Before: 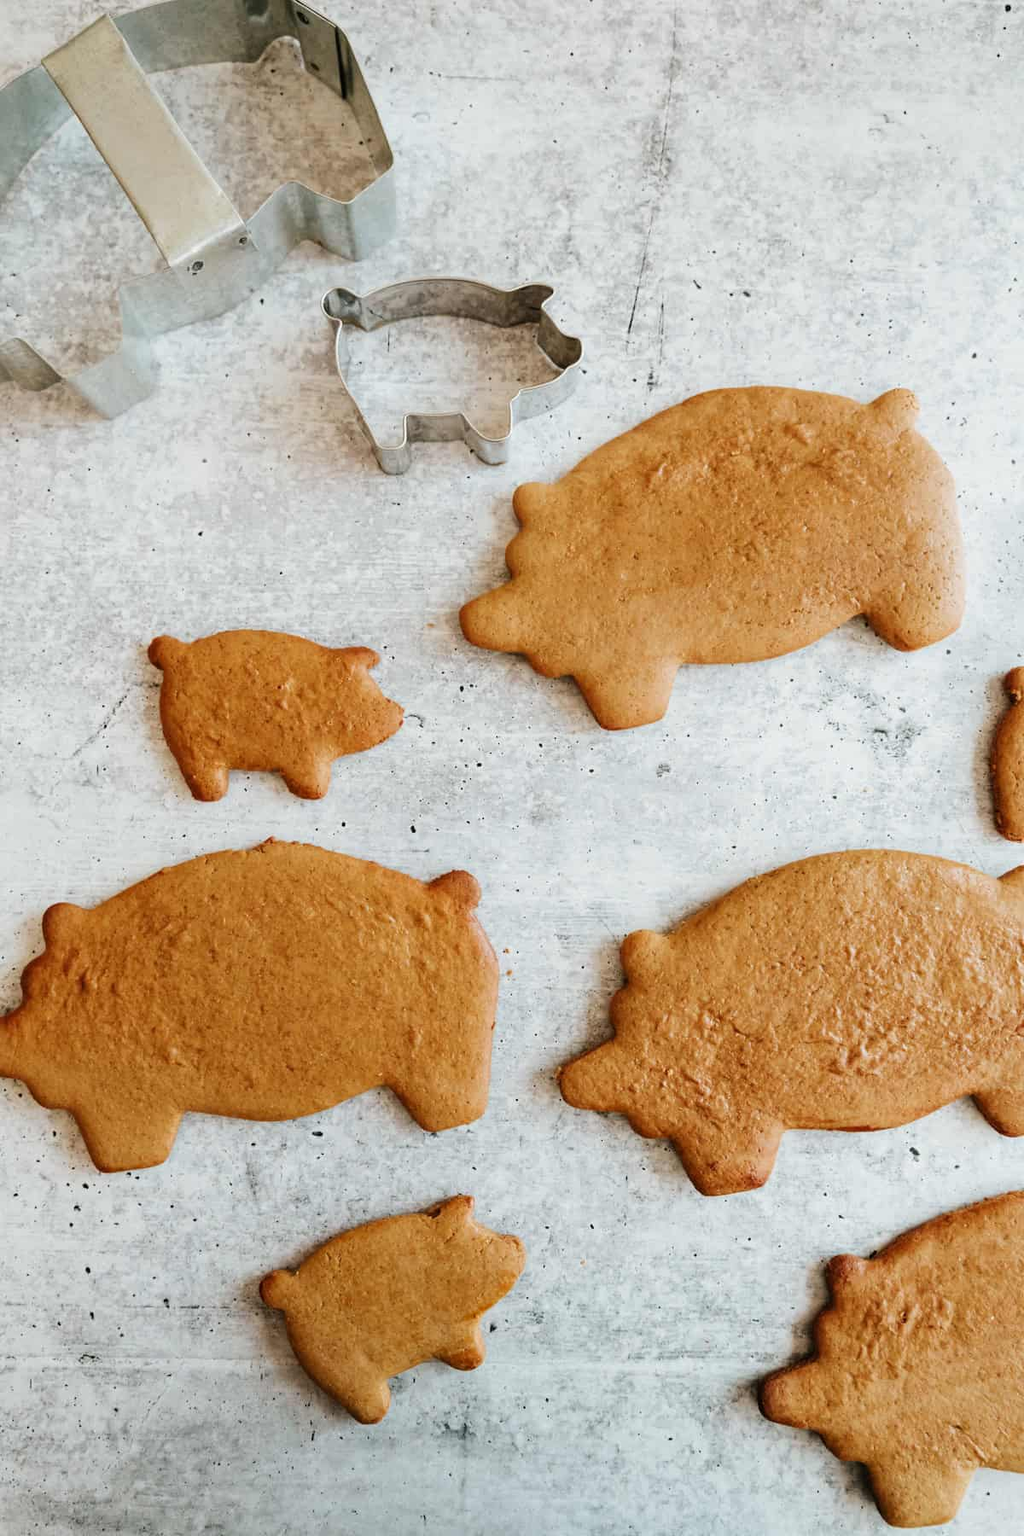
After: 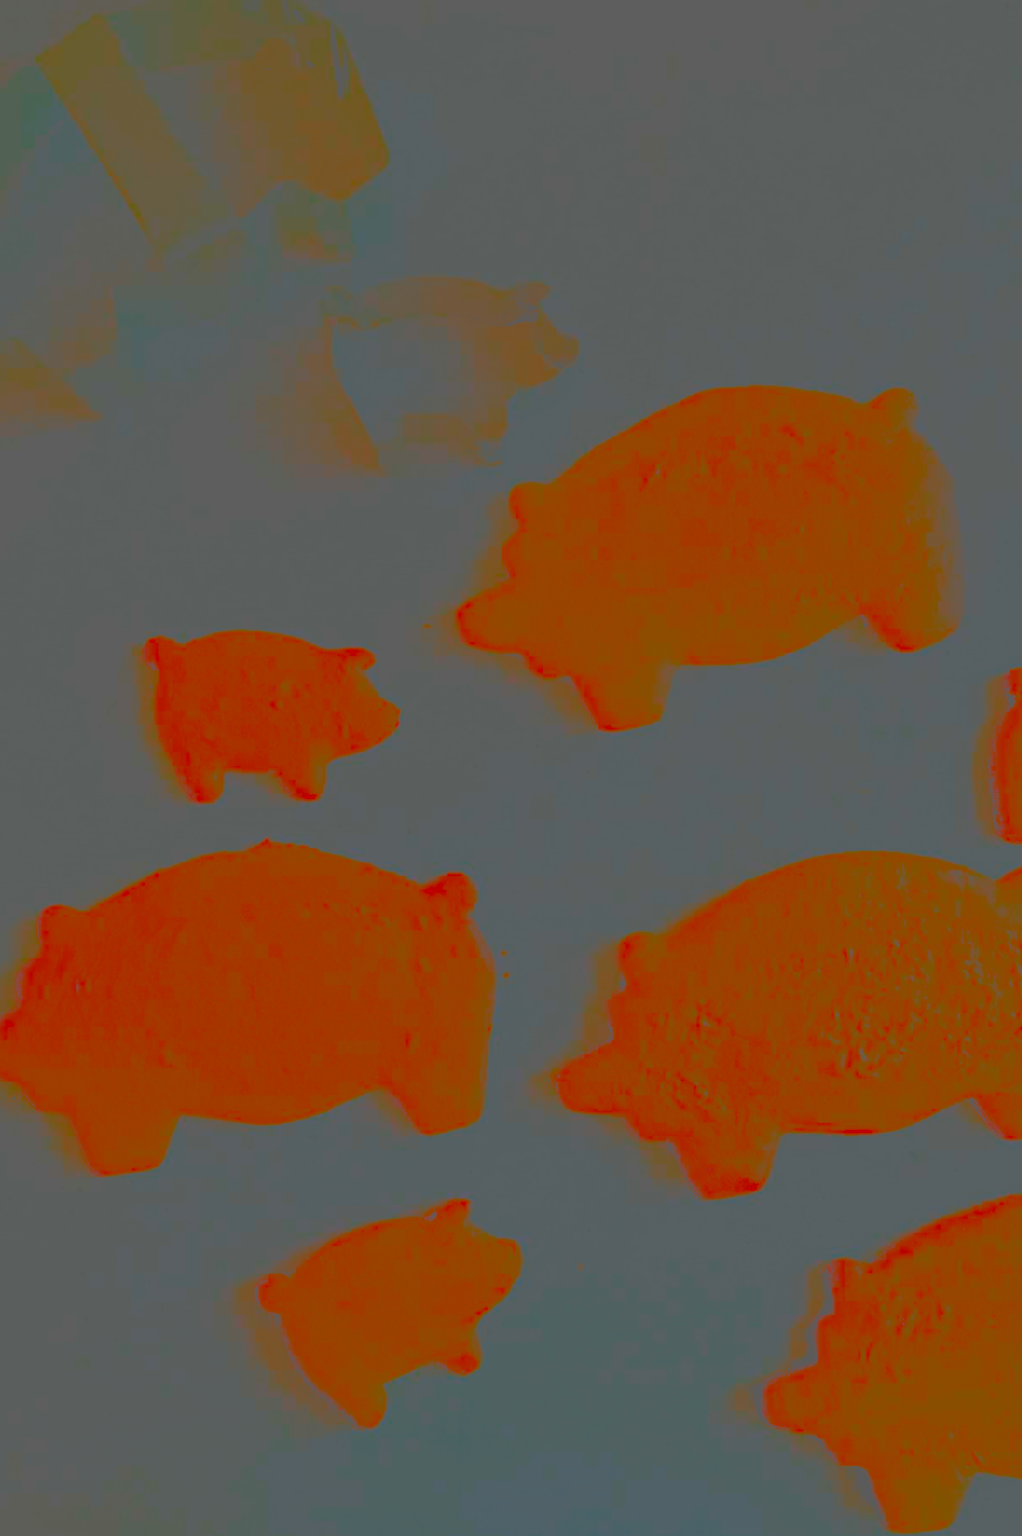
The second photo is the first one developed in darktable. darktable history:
filmic rgb: black relative exposure -5 EV, hardness 2.88, contrast 1.3, highlights saturation mix -10%
crop and rotate: left 0.614%, top 0.179%, bottom 0.309%
local contrast: on, module defaults
contrast brightness saturation: contrast -0.99, brightness -0.17, saturation 0.75
exposure: exposure 0.127 EV, compensate highlight preservation false
